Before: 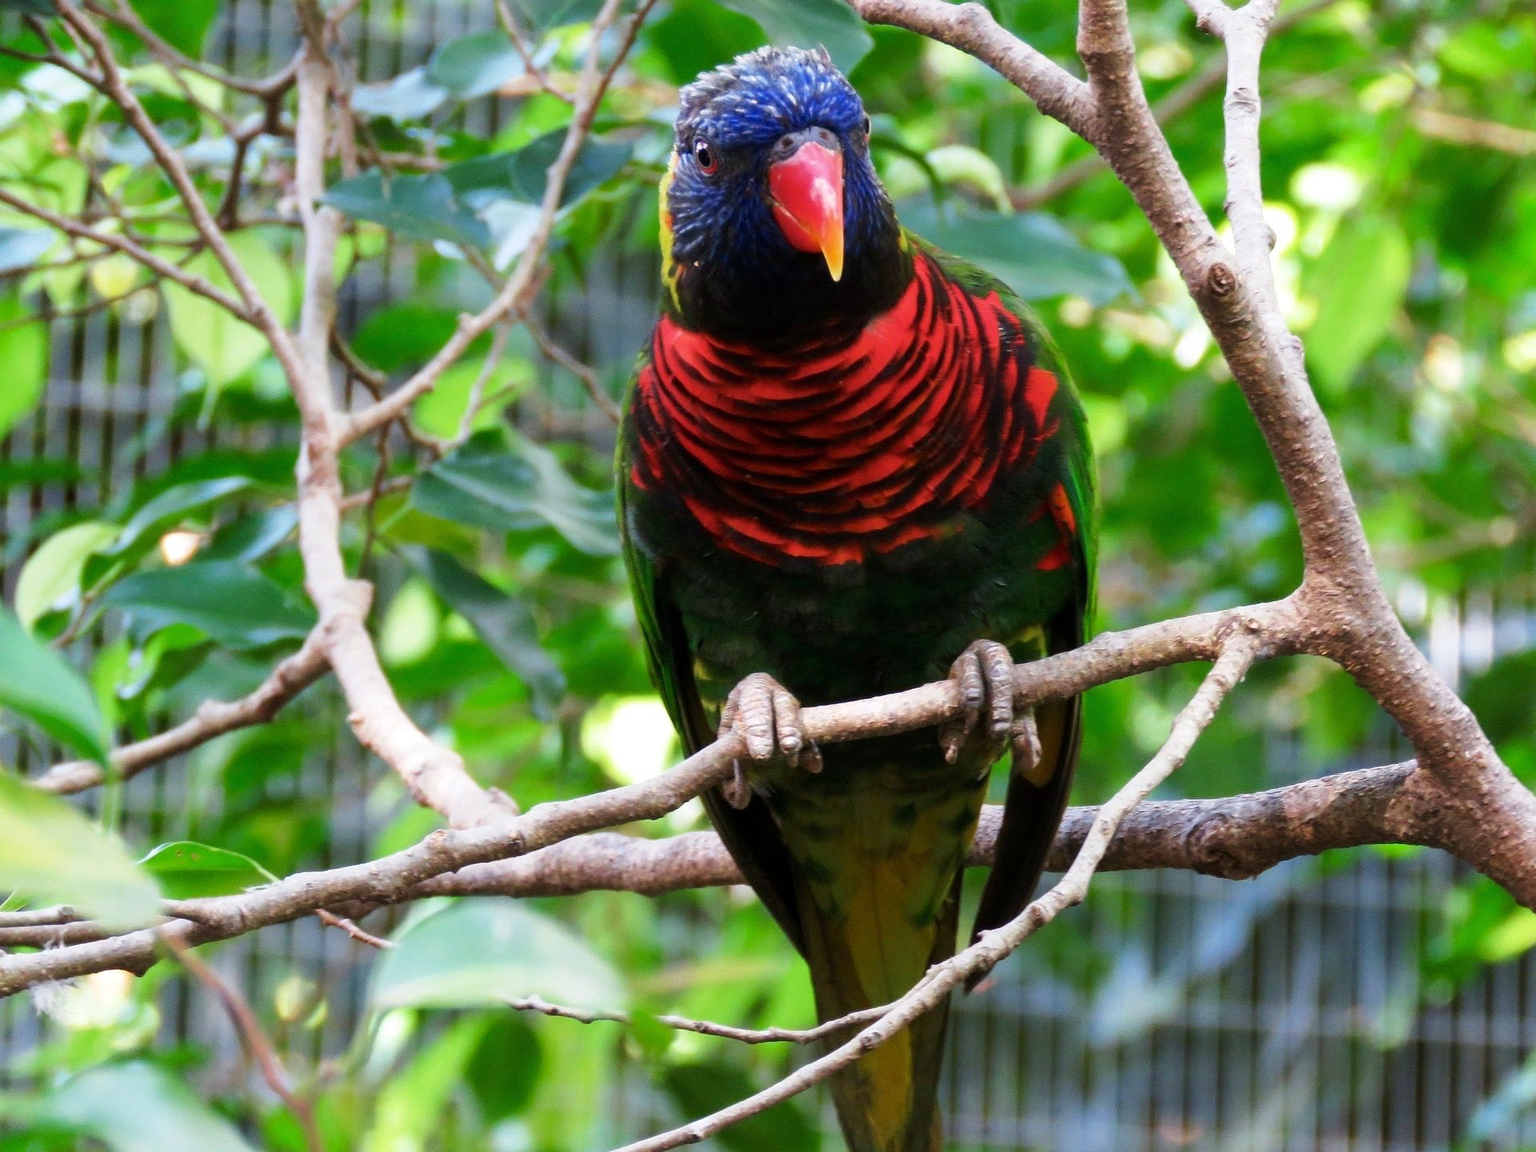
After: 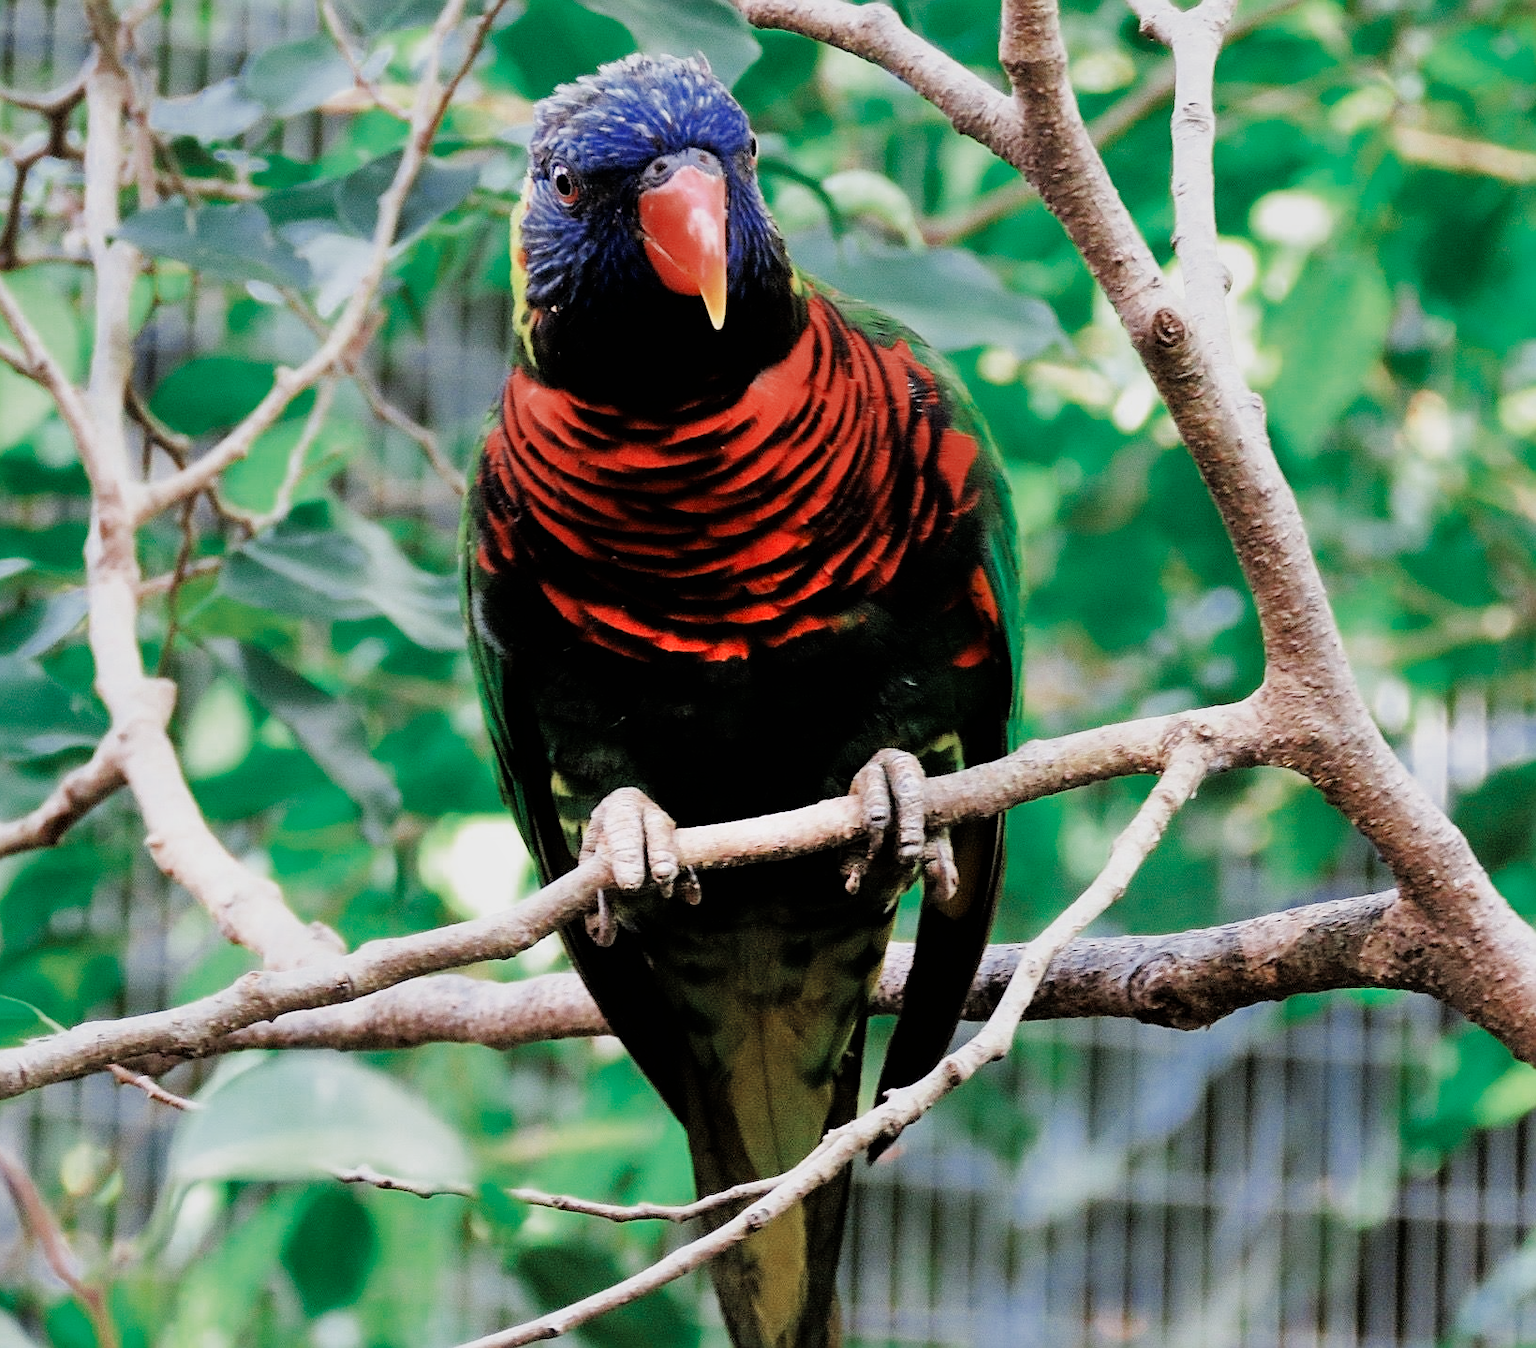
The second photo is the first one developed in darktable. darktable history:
shadows and highlights: soften with gaussian
sharpen: on, module defaults
crop and rotate: left 14.555%
filmic rgb: black relative exposure -7.09 EV, white relative exposure 5.38 EV, hardness 3.02
color zones: curves: ch0 [(0, 0.5) (0.125, 0.4) (0.25, 0.5) (0.375, 0.4) (0.5, 0.4) (0.625, 0.35) (0.75, 0.35) (0.875, 0.5)]; ch1 [(0, 0.35) (0.125, 0.45) (0.25, 0.35) (0.375, 0.35) (0.5, 0.35) (0.625, 0.35) (0.75, 0.45) (0.875, 0.35)]; ch2 [(0, 0.6) (0.125, 0.5) (0.25, 0.5) (0.375, 0.6) (0.5, 0.6) (0.625, 0.5) (0.75, 0.5) (0.875, 0.5)]
tone equalizer: -8 EV -1.09 EV, -7 EV -0.991 EV, -6 EV -0.901 EV, -5 EV -0.551 EV, -3 EV 0.6 EV, -2 EV 0.889 EV, -1 EV 0.996 EV, +0 EV 1.06 EV
